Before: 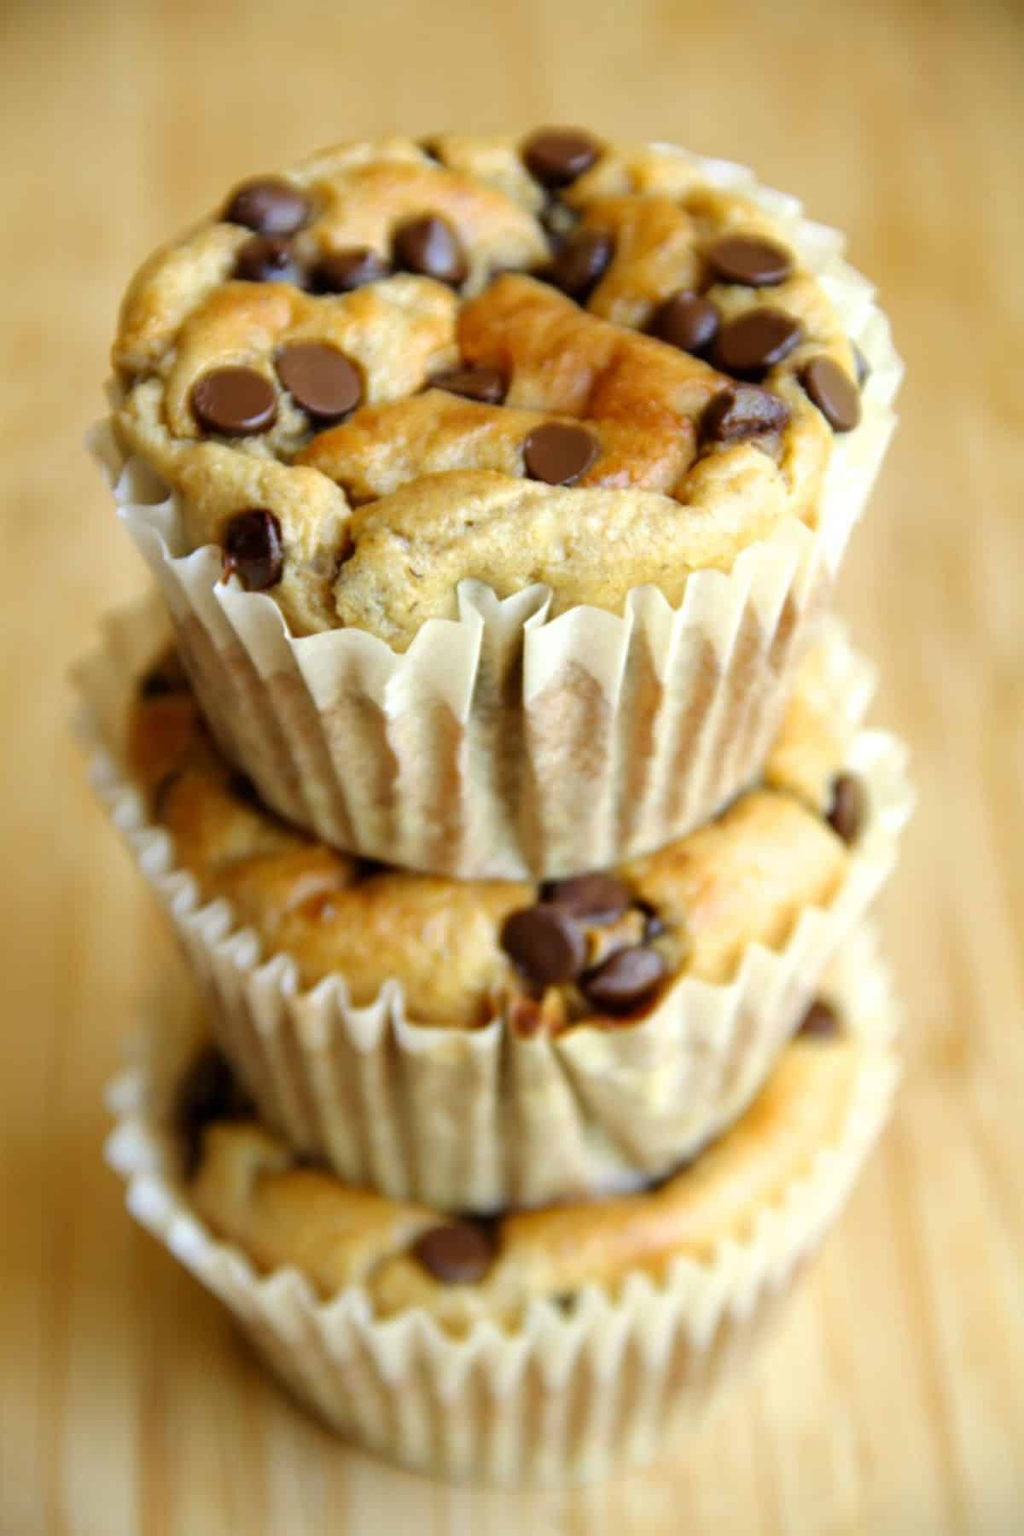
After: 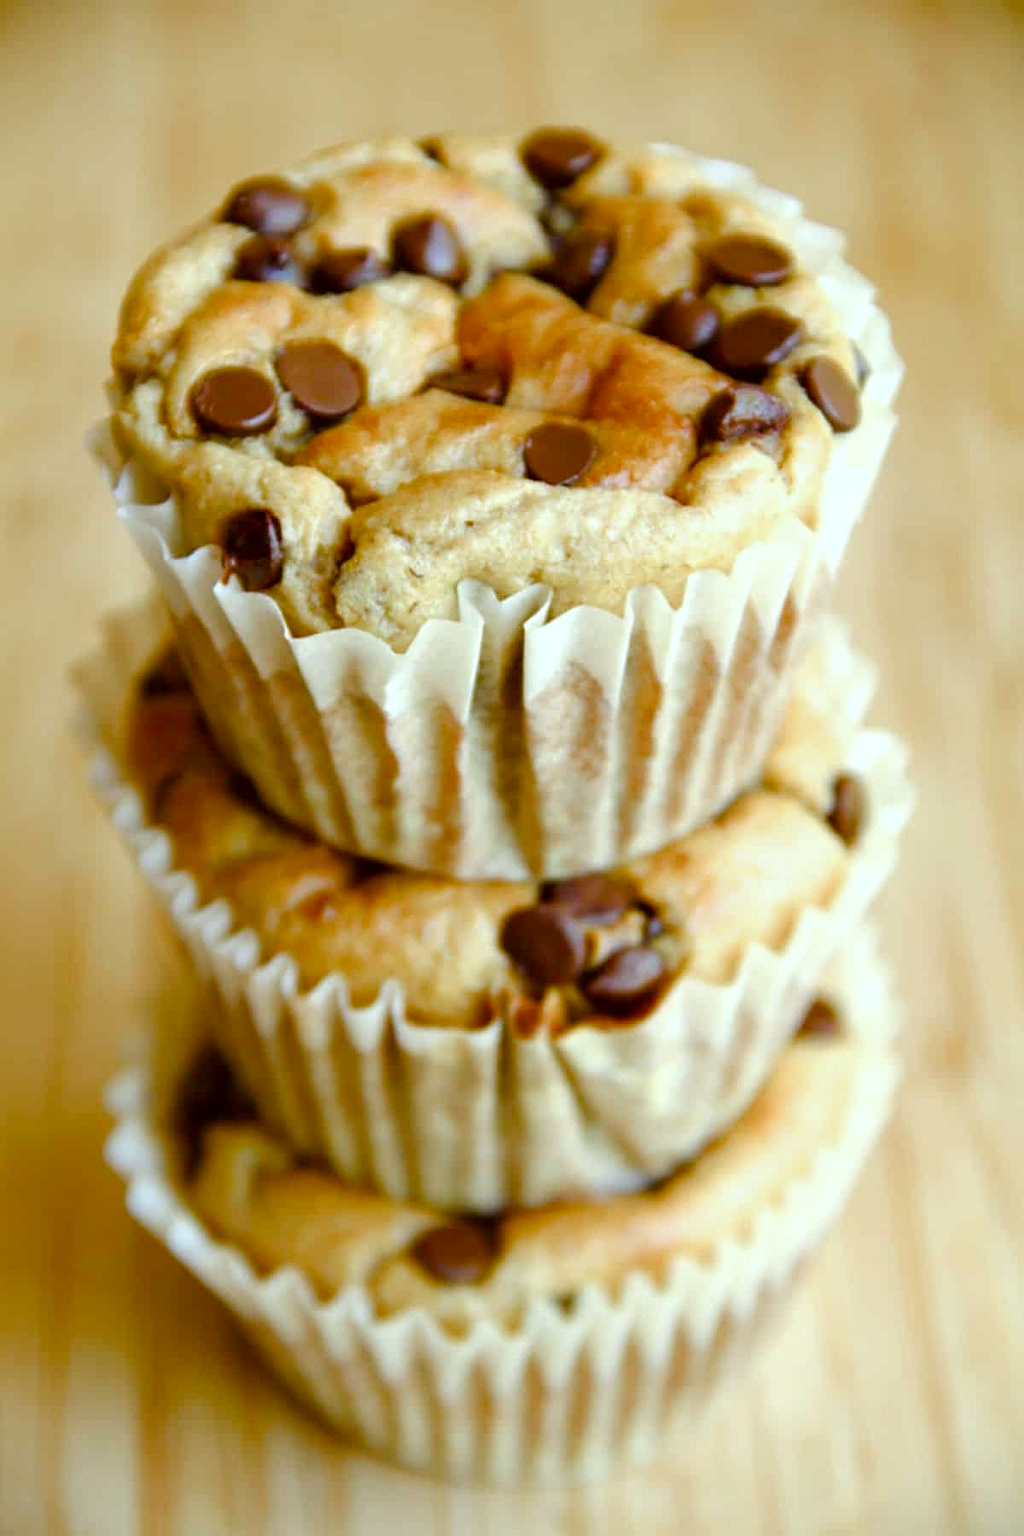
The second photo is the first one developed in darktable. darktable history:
color balance rgb: perceptual saturation grading › global saturation 0.587%, perceptual saturation grading › highlights -29.518%, perceptual saturation grading › mid-tones 29.75%, perceptual saturation grading › shadows 59.406%
color correction: highlights a* -5.06, highlights b* -3.71, shadows a* 4.06, shadows b* 4.47
sharpen: amount 0.214
